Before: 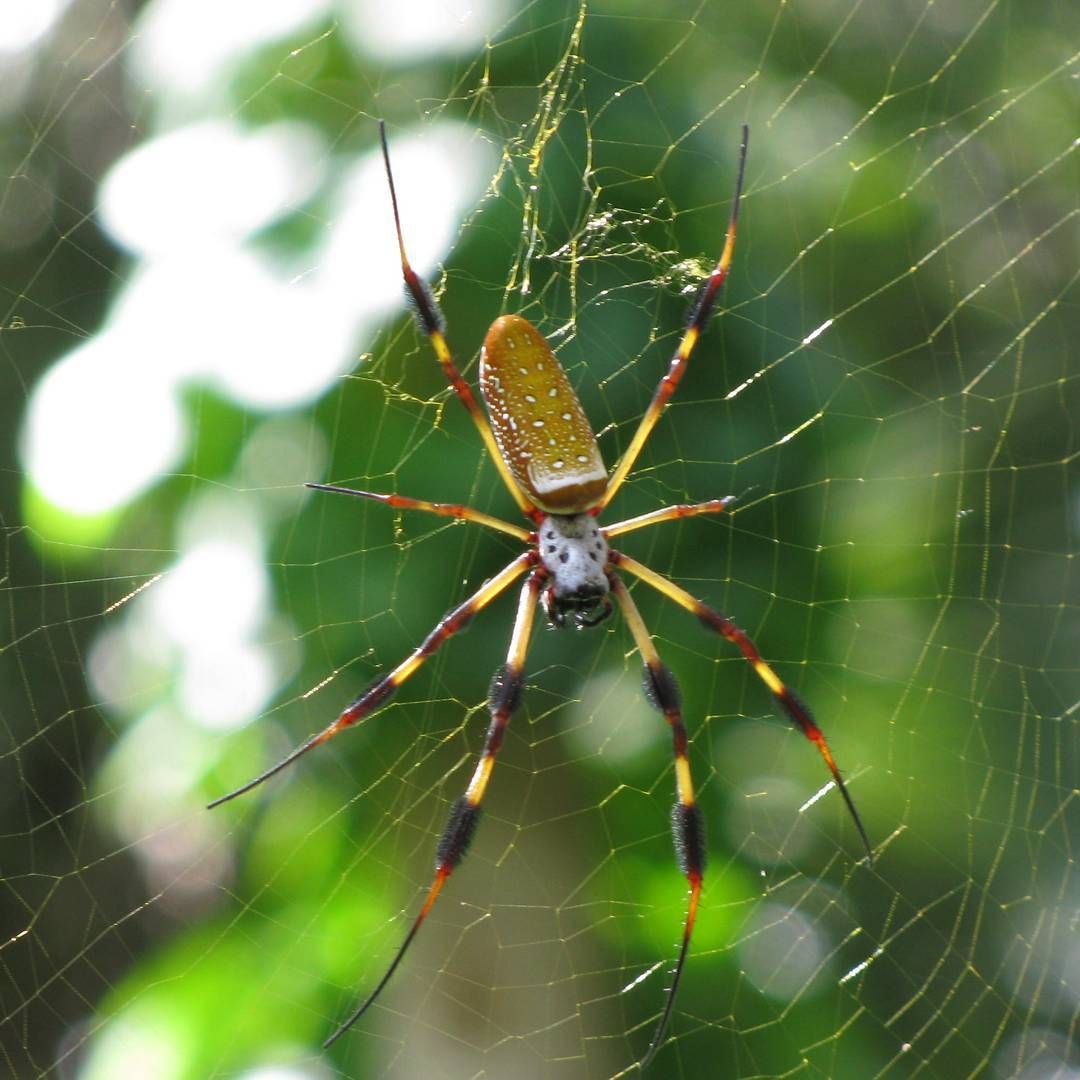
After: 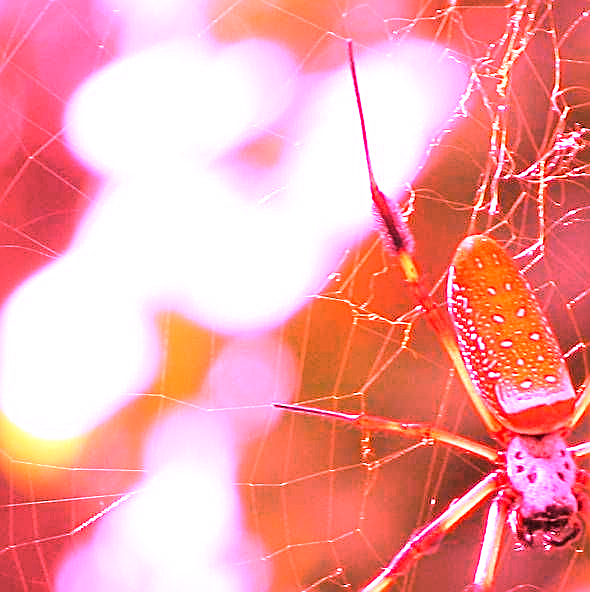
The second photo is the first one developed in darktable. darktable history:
white balance: red 4.26, blue 1.802
sharpen: on, module defaults
crop and rotate: left 3.047%, top 7.509%, right 42.236%, bottom 37.598%
